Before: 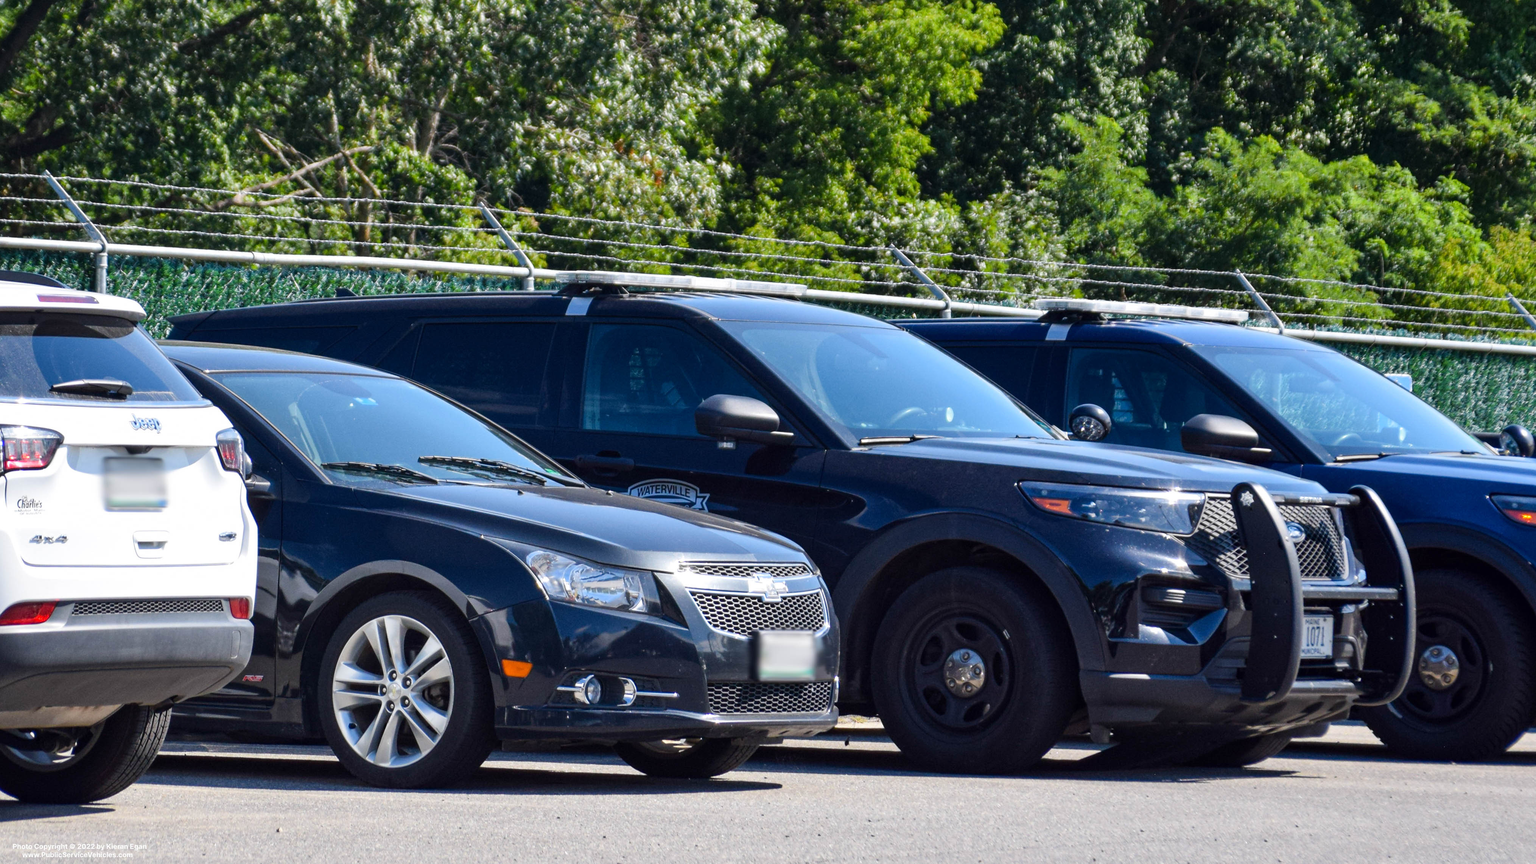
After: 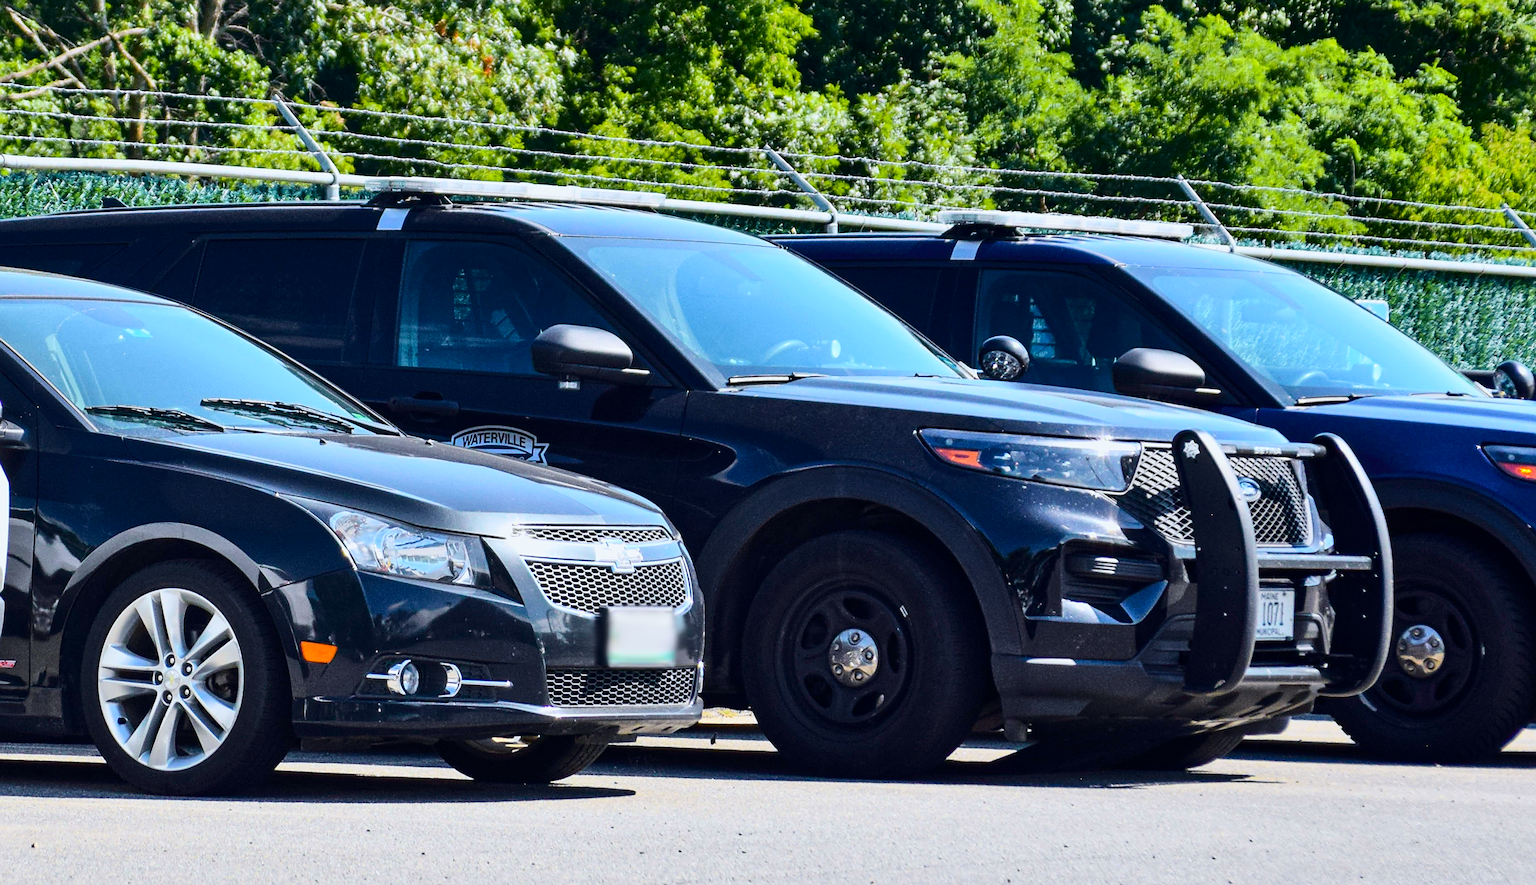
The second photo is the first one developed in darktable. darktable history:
tone curve: curves: ch0 [(0, 0) (0.042, 0.023) (0.157, 0.114) (0.302, 0.308) (0.44, 0.507) (0.607, 0.705) (0.824, 0.882) (1, 0.965)]; ch1 [(0, 0) (0.339, 0.334) (0.445, 0.419) (0.476, 0.454) (0.503, 0.501) (0.517, 0.513) (0.551, 0.567) (0.622, 0.662) (0.706, 0.741) (1, 1)]; ch2 [(0, 0) (0.327, 0.318) (0.417, 0.426) (0.46, 0.453) (0.502, 0.5) (0.514, 0.524) (0.547, 0.572) (0.615, 0.656) (0.717, 0.778) (1, 1)], color space Lab, independent channels, preserve colors none
white balance: red 0.988, blue 1.017
base curve: curves: ch0 [(0, 0) (0.472, 0.508) (1, 1)]
sharpen: on, module defaults
shadows and highlights: shadows 29.61, highlights -30.47, low approximation 0.01, soften with gaussian
crop: left 16.315%, top 14.246%
